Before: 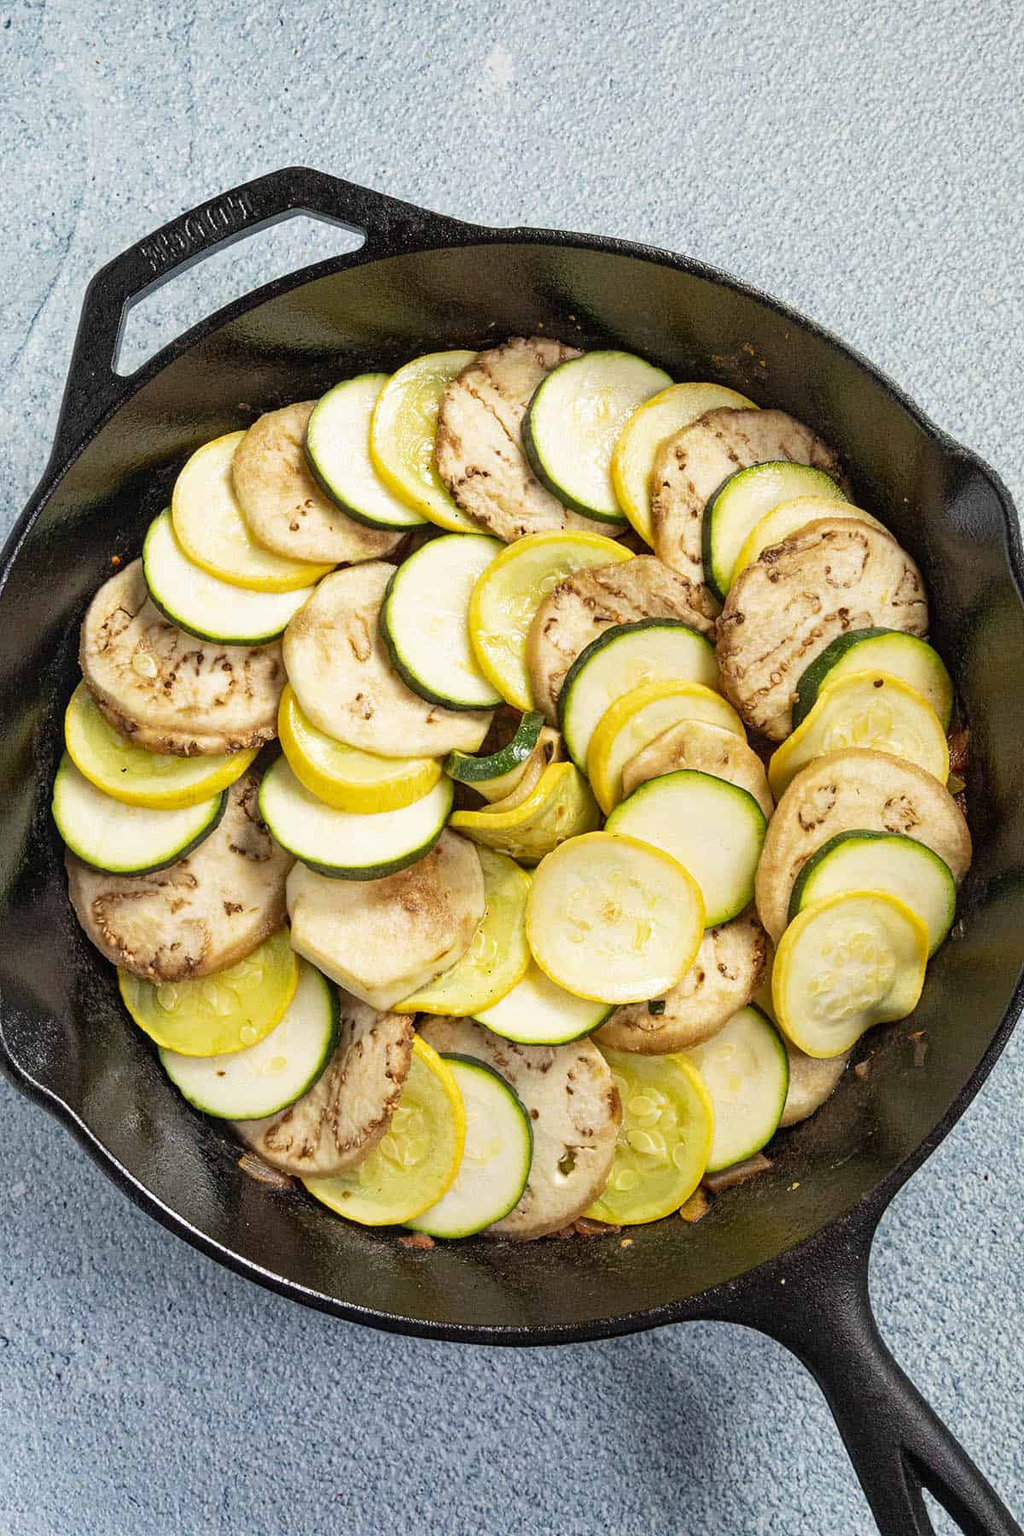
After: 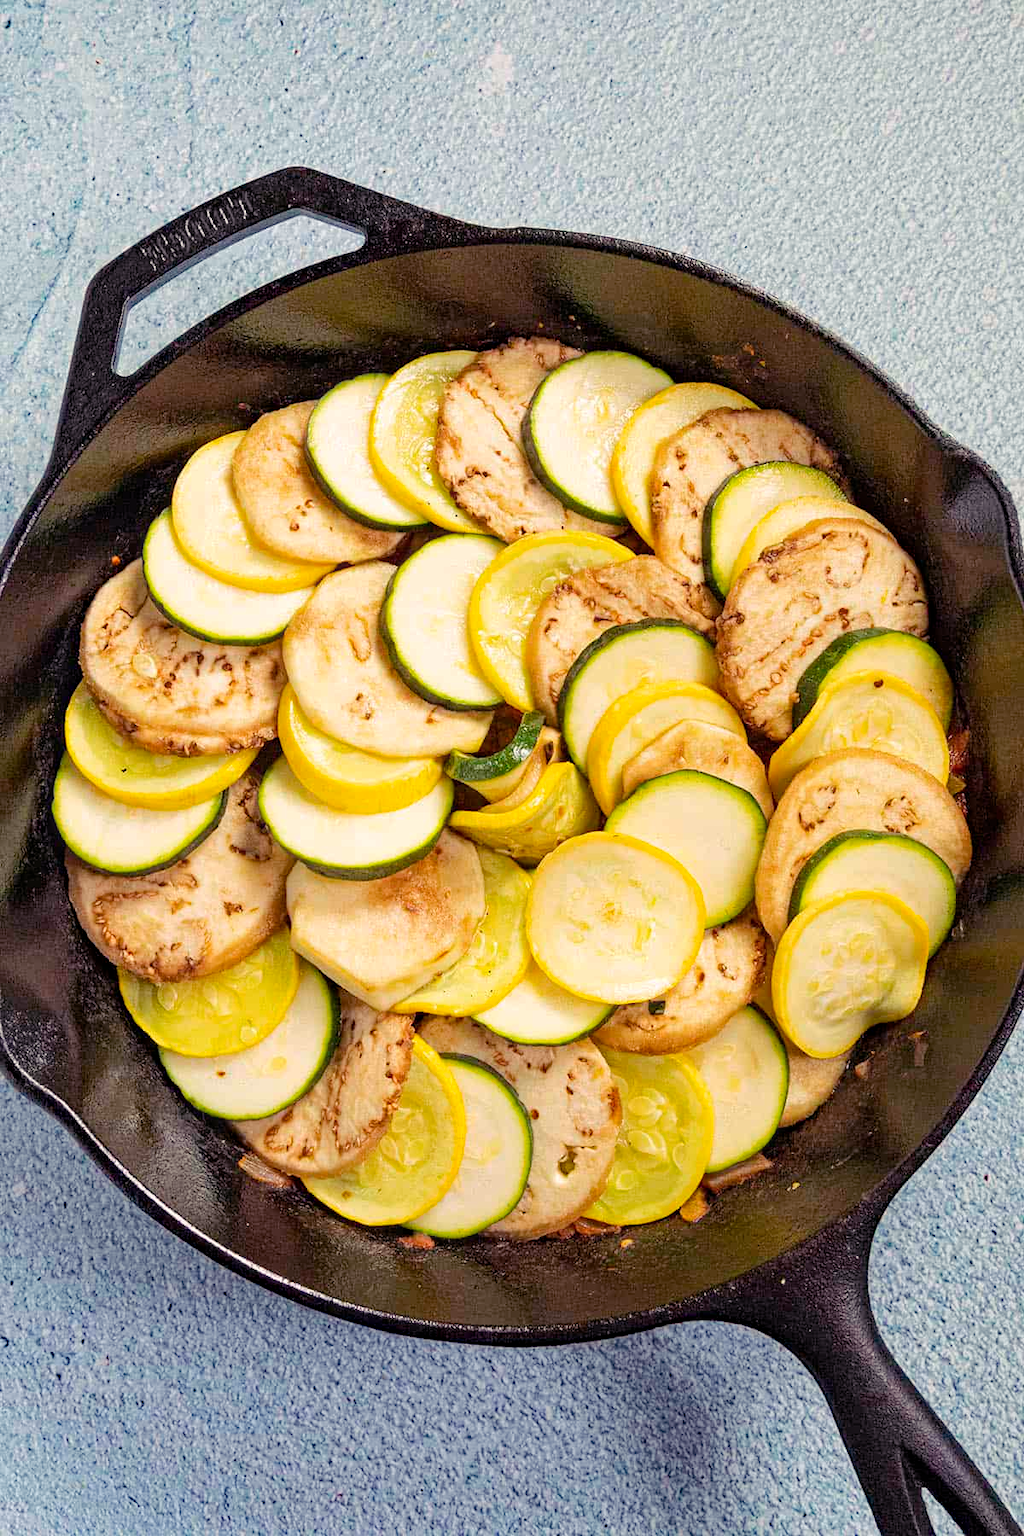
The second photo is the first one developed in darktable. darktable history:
color balance rgb: shadows lift › luminance 0.523%, shadows lift › chroma 6.886%, shadows lift › hue 300.56°, highlights gain › chroma 1.734%, highlights gain › hue 56.22°, perceptual saturation grading › global saturation 0.095%, perceptual brilliance grading › mid-tones 9.59%, perceptual brilliance grading › shadows 15.742%
haze removal: strength 0.277, distance 0.245, adaptive false
